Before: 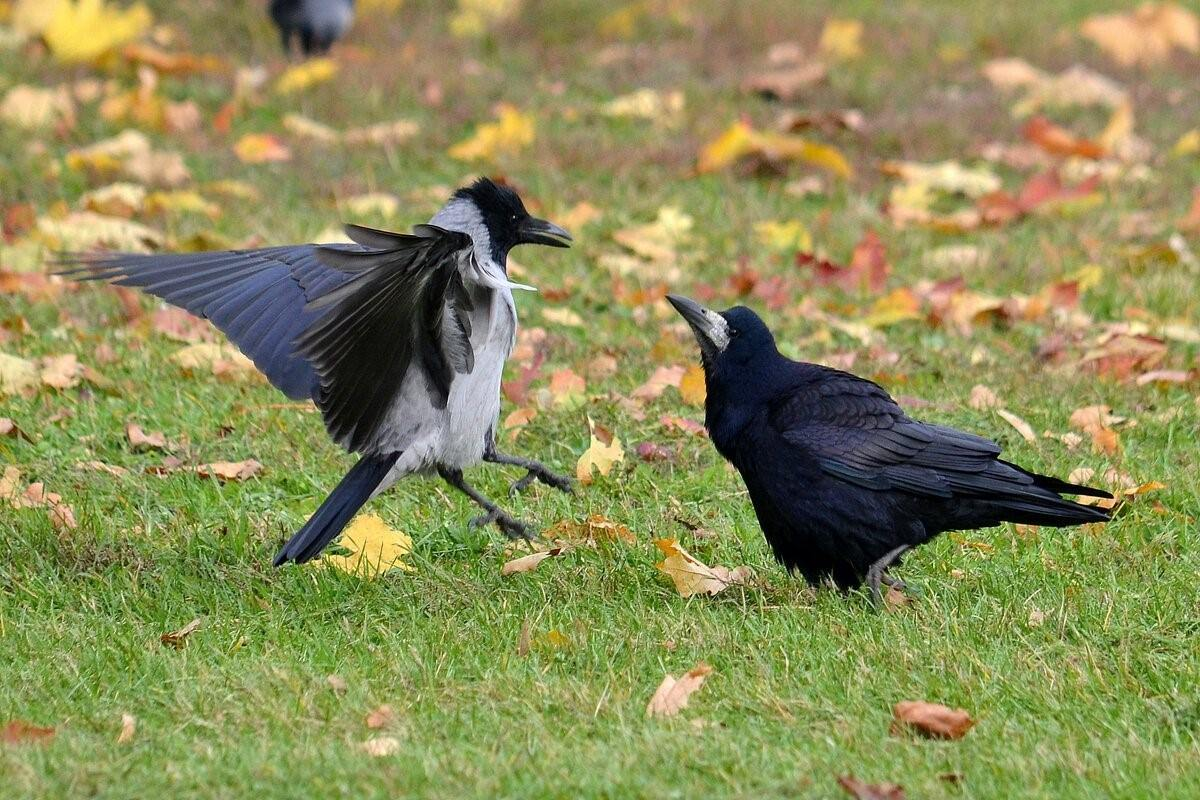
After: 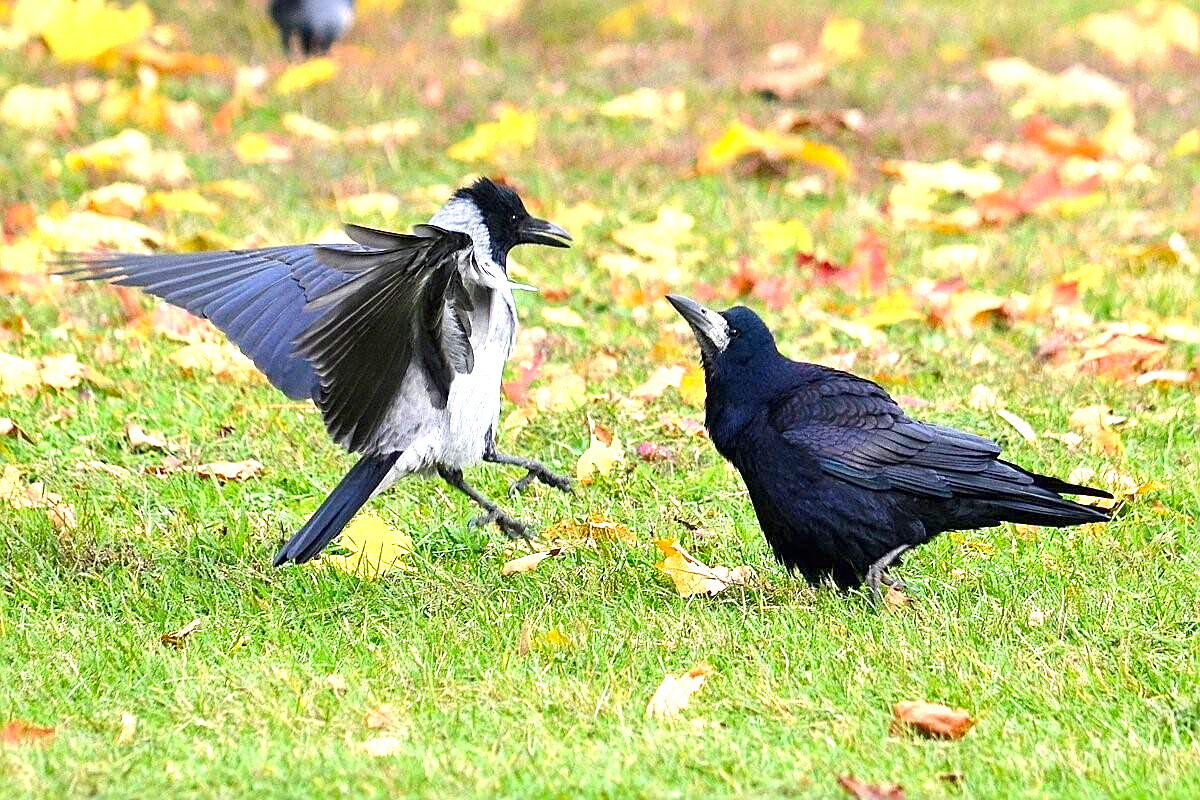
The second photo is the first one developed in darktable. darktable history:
exposure: black level correction 0, exposure 1.173 EV, compensate exposure bias true, compensate highlight preservation false
sharpen: amount 0.575
contrast brightness saturation: saturation 0.13
